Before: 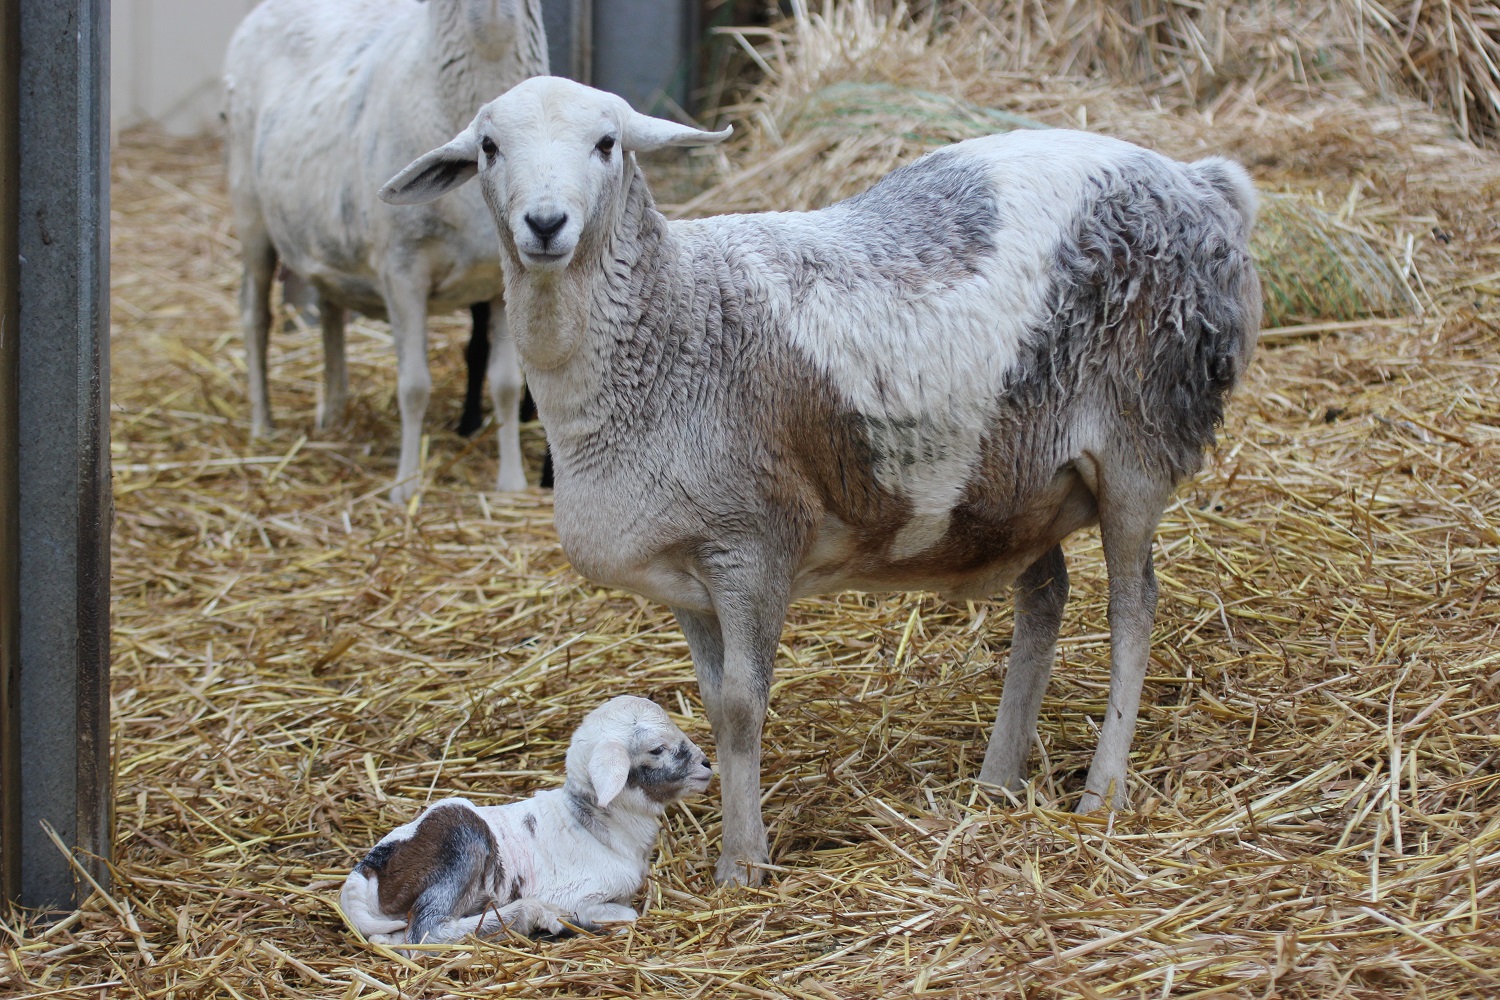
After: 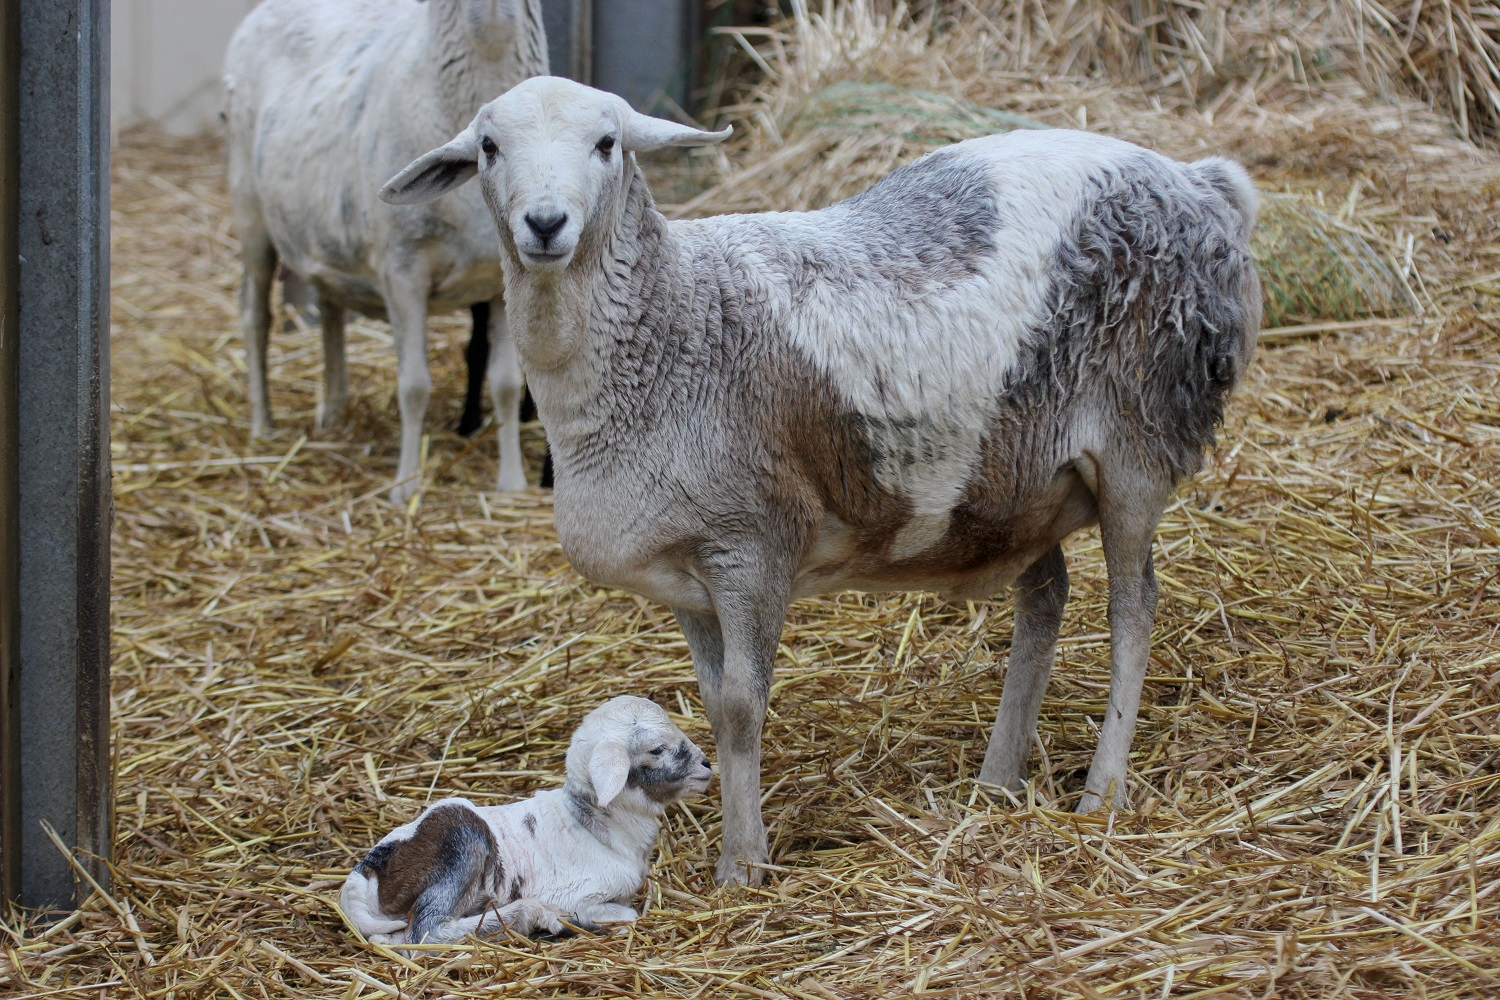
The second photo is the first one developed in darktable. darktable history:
exposure: exposure -0.177 EV, compensate highlight preservation false
local contrast: highlights 100%, shadows 100%, detail 120%, midtone range 0.2
